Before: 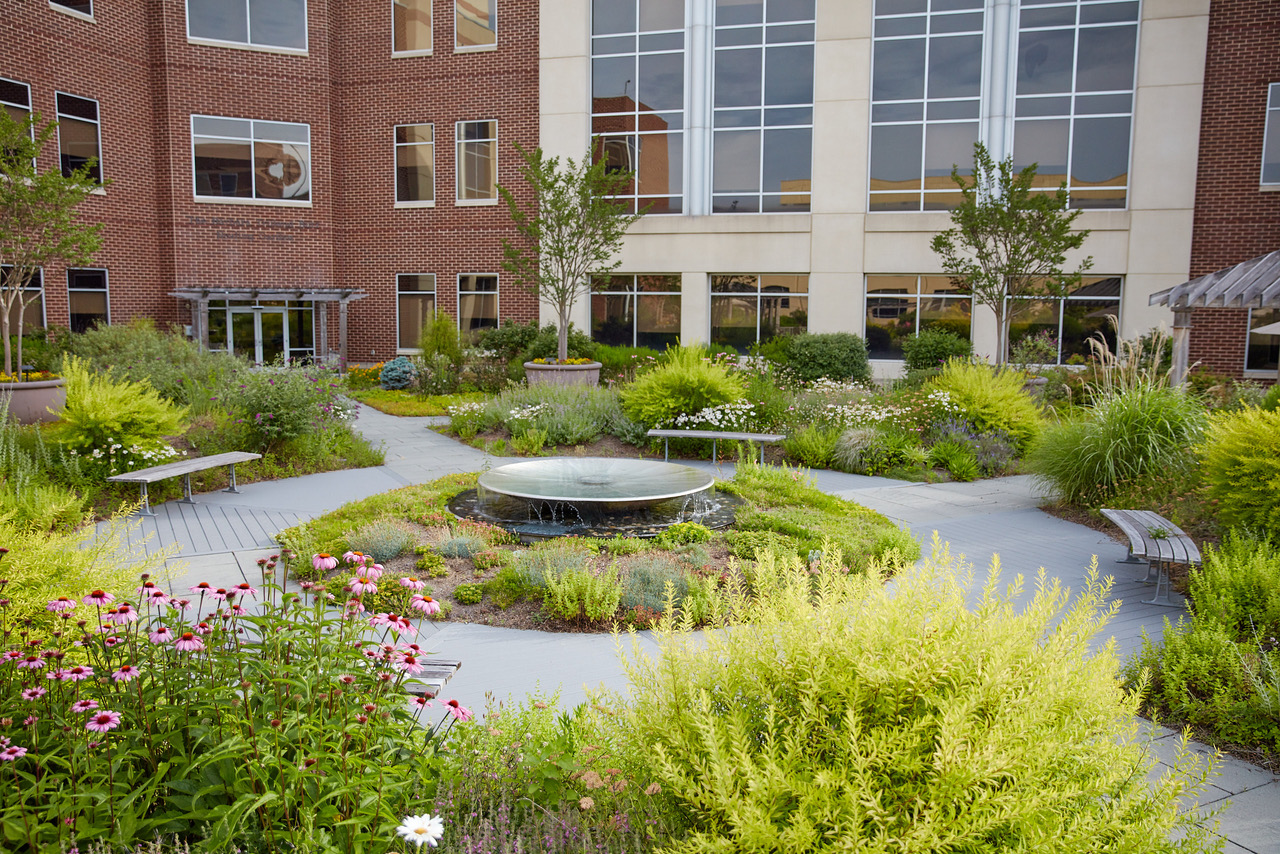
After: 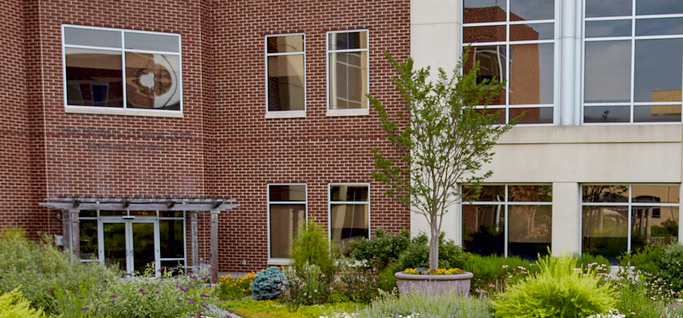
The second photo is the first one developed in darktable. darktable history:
crop: left 10.09%, top 10.643%, right 36.51%, bottom 52.09%
local contrast: mode bilateral grid, contrast 20, coarseness 49, detail 120%, midtone range 0.2
contrast brightness saturation: saturation -0.023
exposure: black level correction 0.009, compensate exposure bias true, compensate highlight preservation false
